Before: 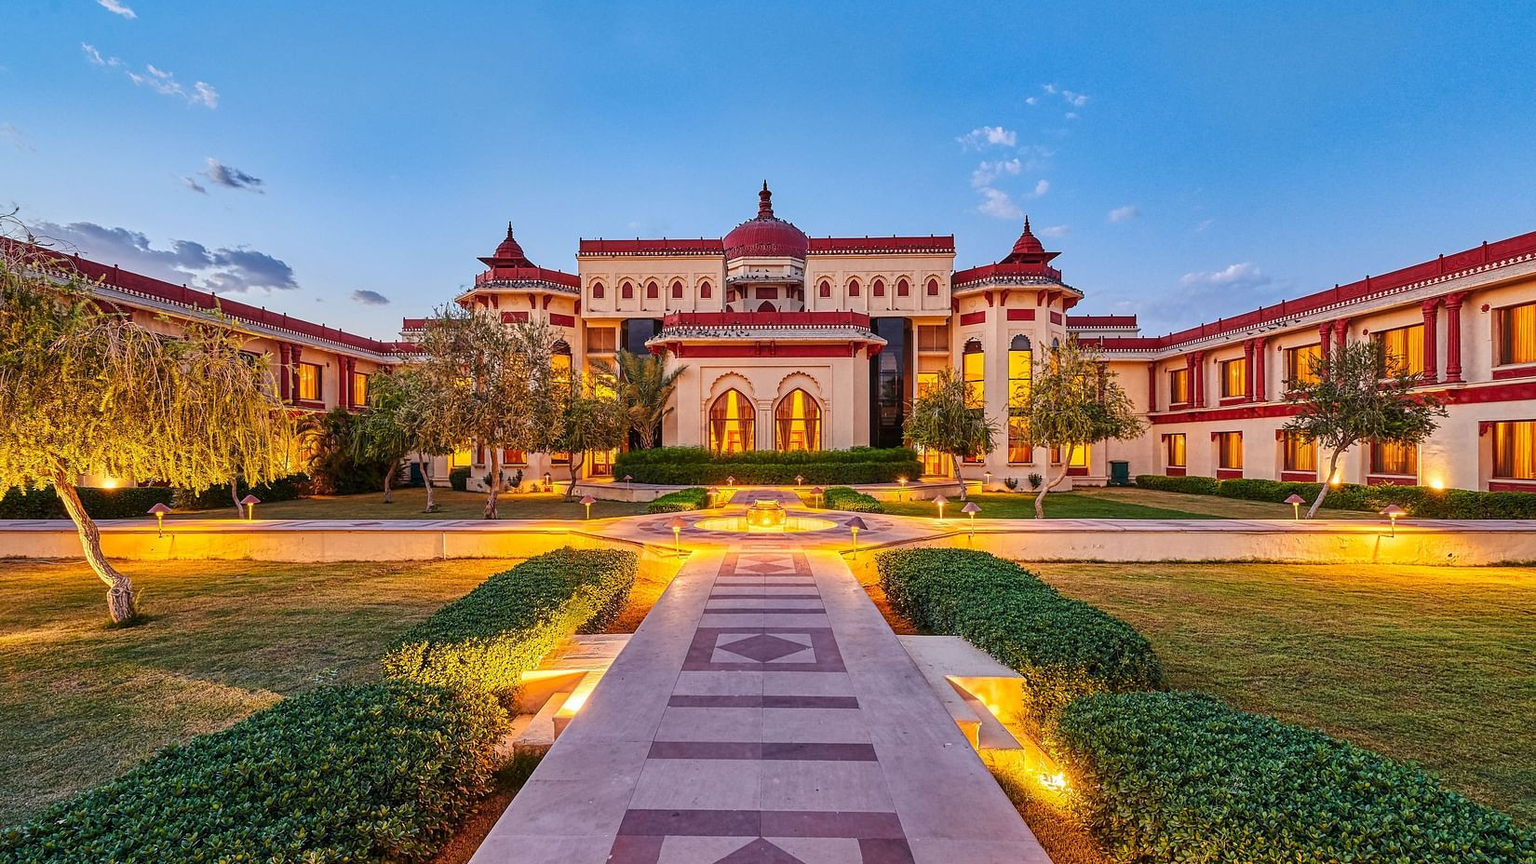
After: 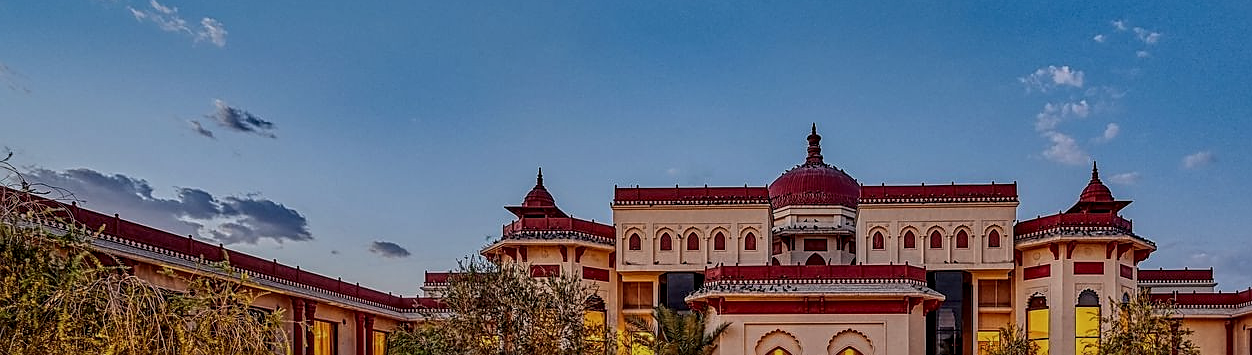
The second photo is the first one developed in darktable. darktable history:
local contrast: detail 150%
crop: left 0.54%, top 7.63%, right 23.577%, bottom 54.061%
sharpen: on, module defaults
exposure: exposure -0.947 EV, compensate exposure bias true, compensate highlight preservation false
